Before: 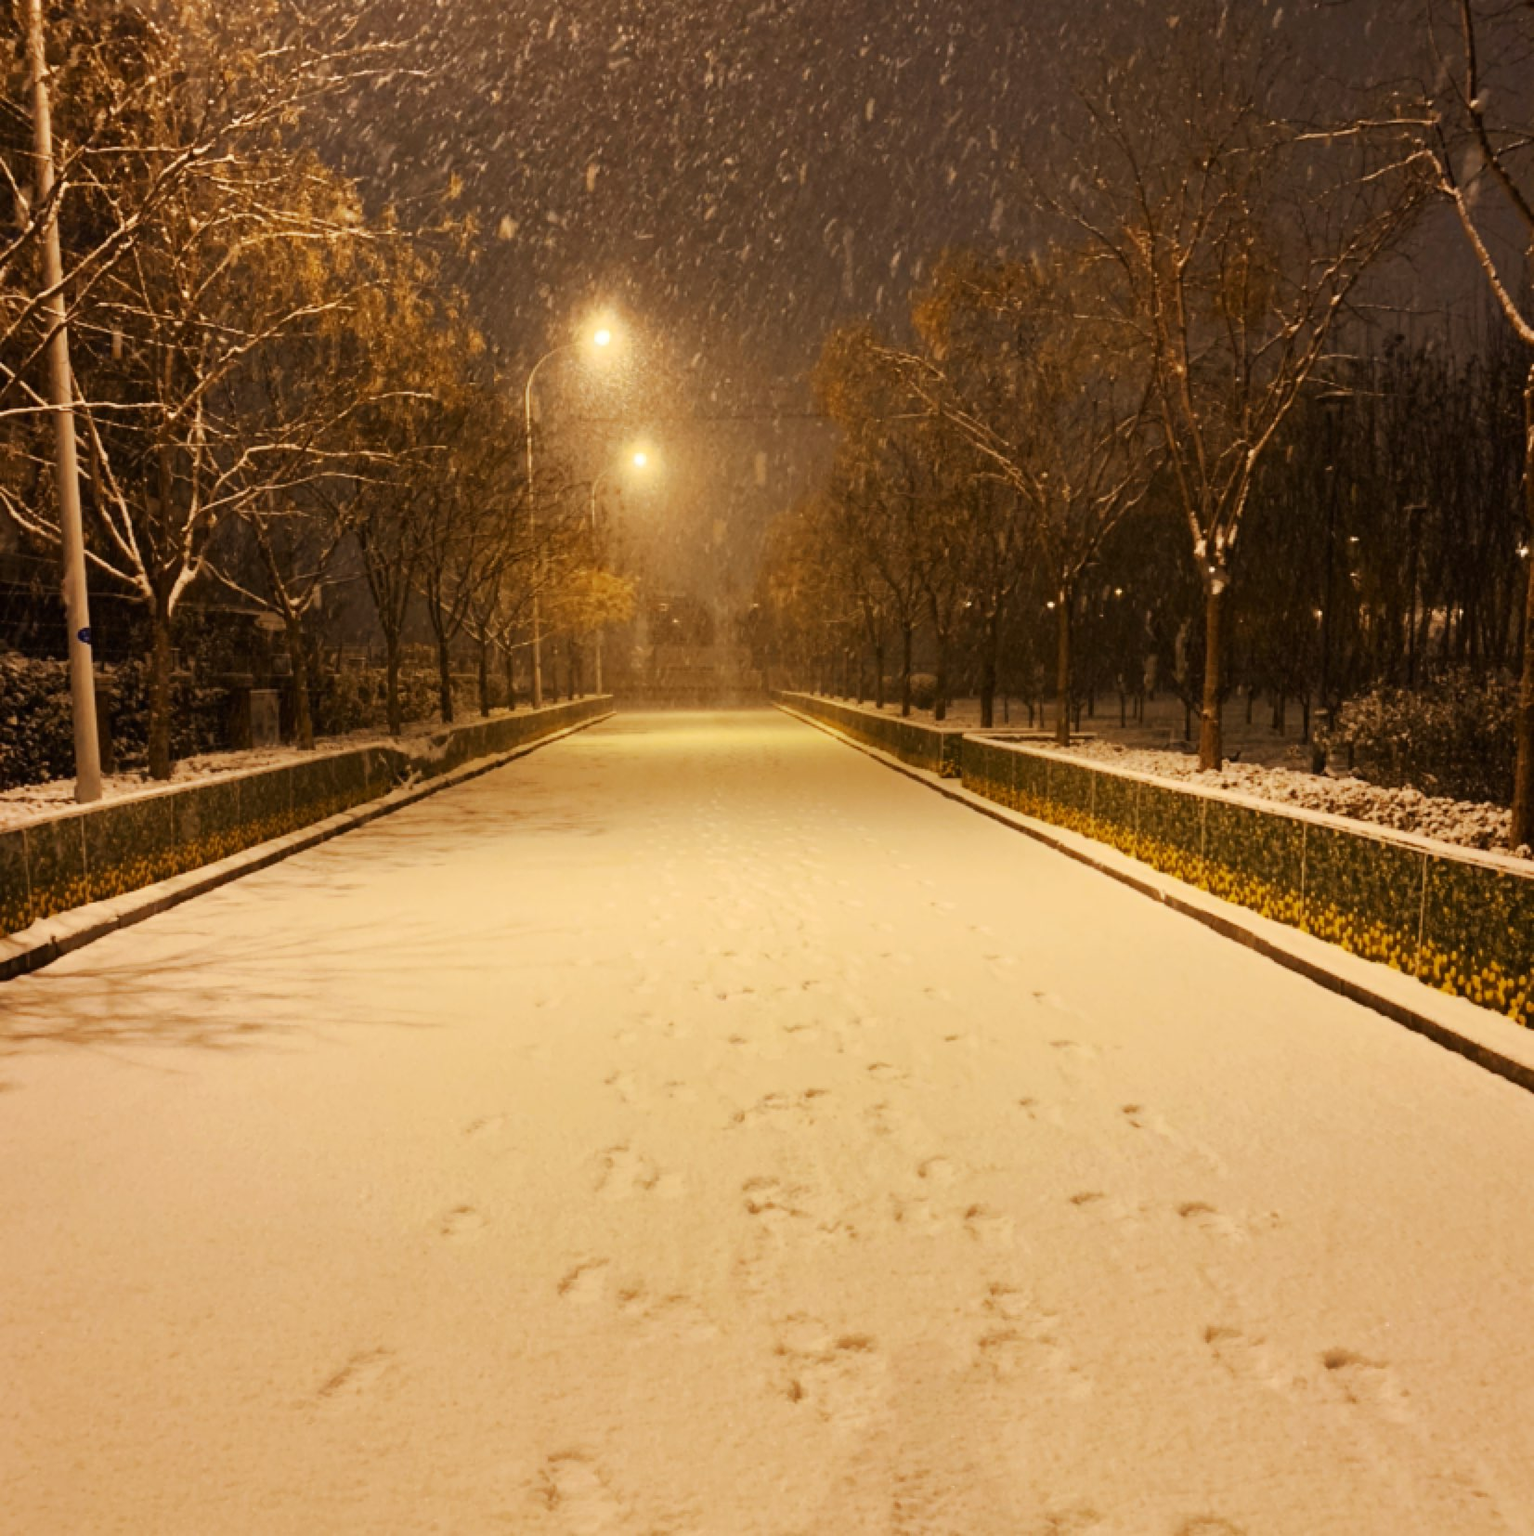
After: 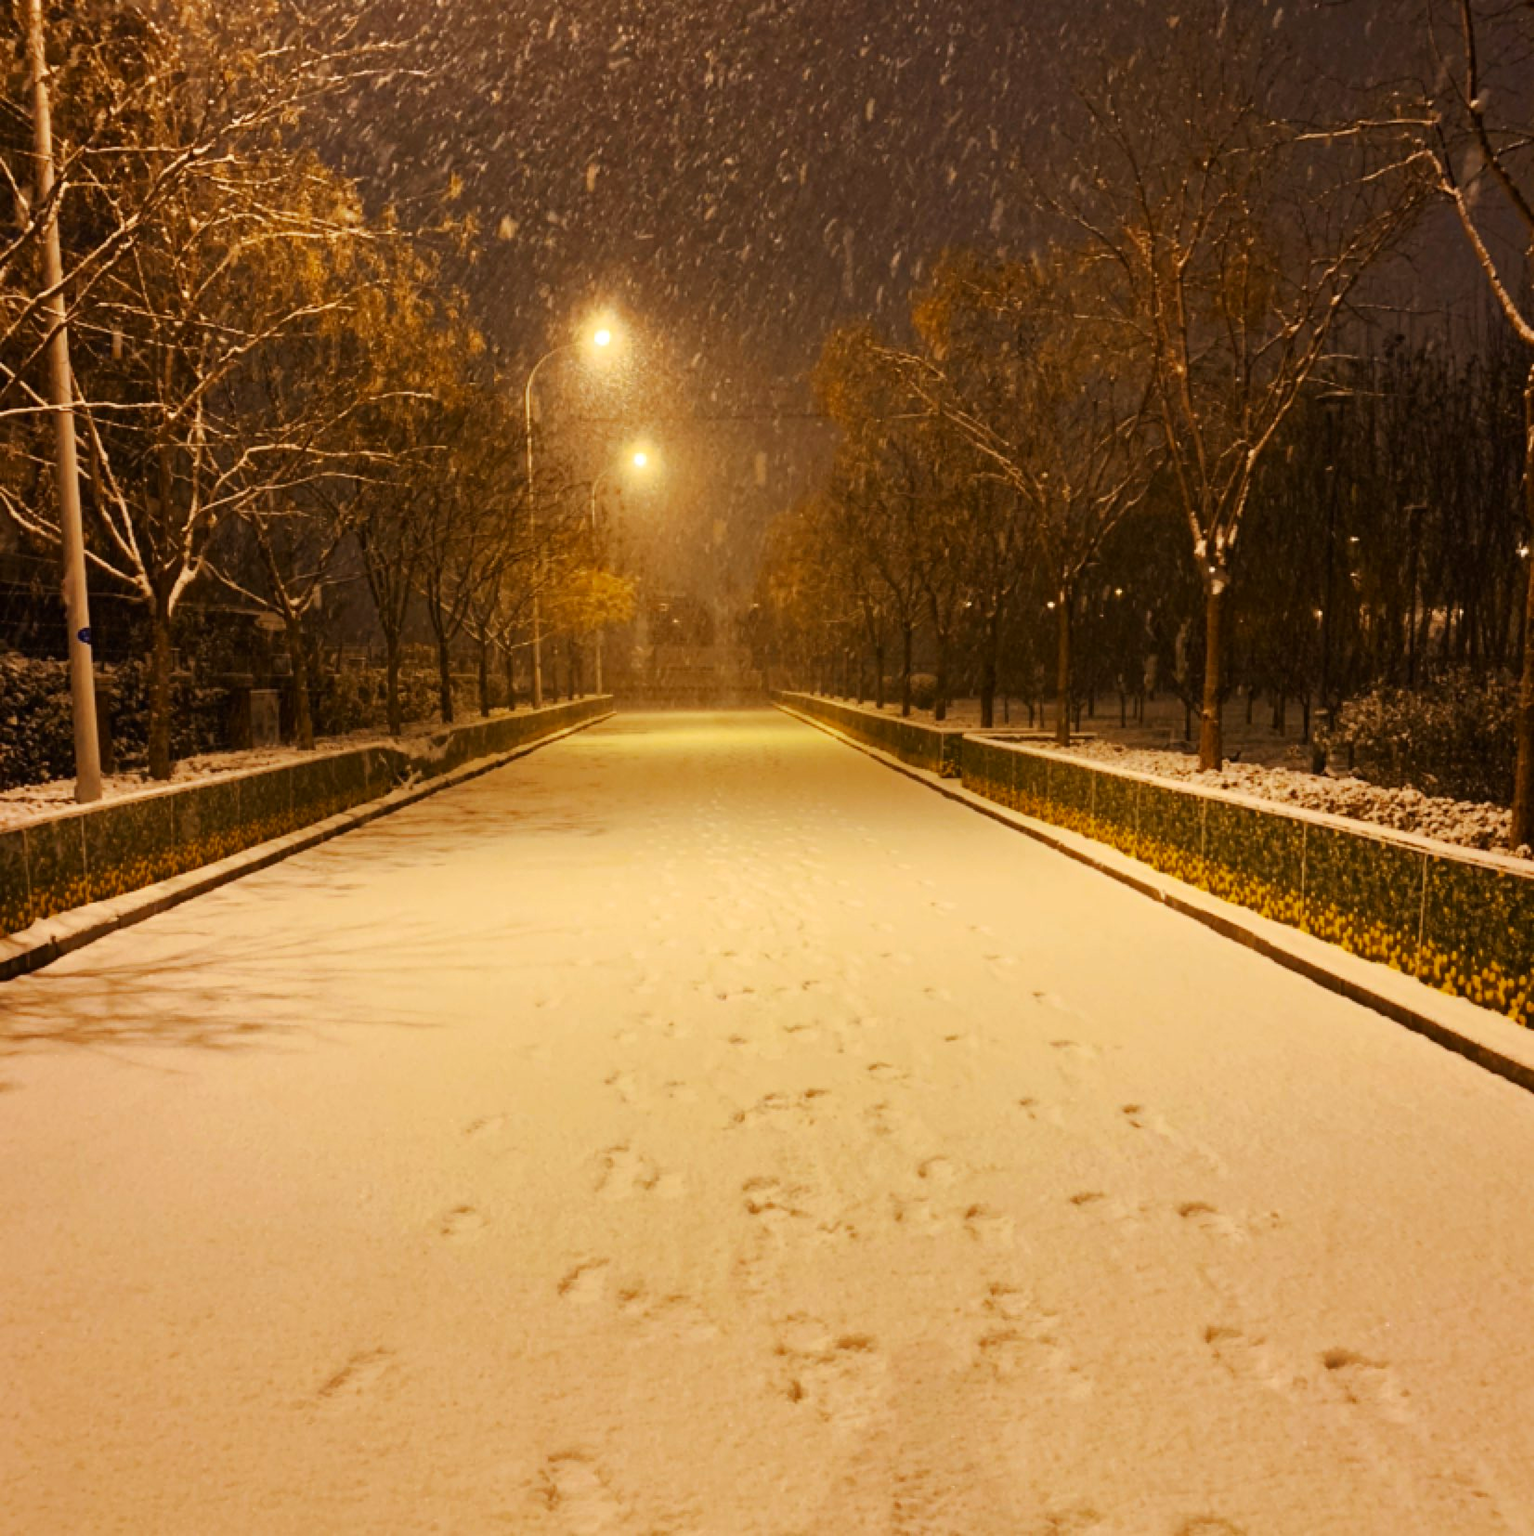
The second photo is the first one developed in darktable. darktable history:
contrast brightness saturation: saturation 0.13
haze removal: on, module defaults
